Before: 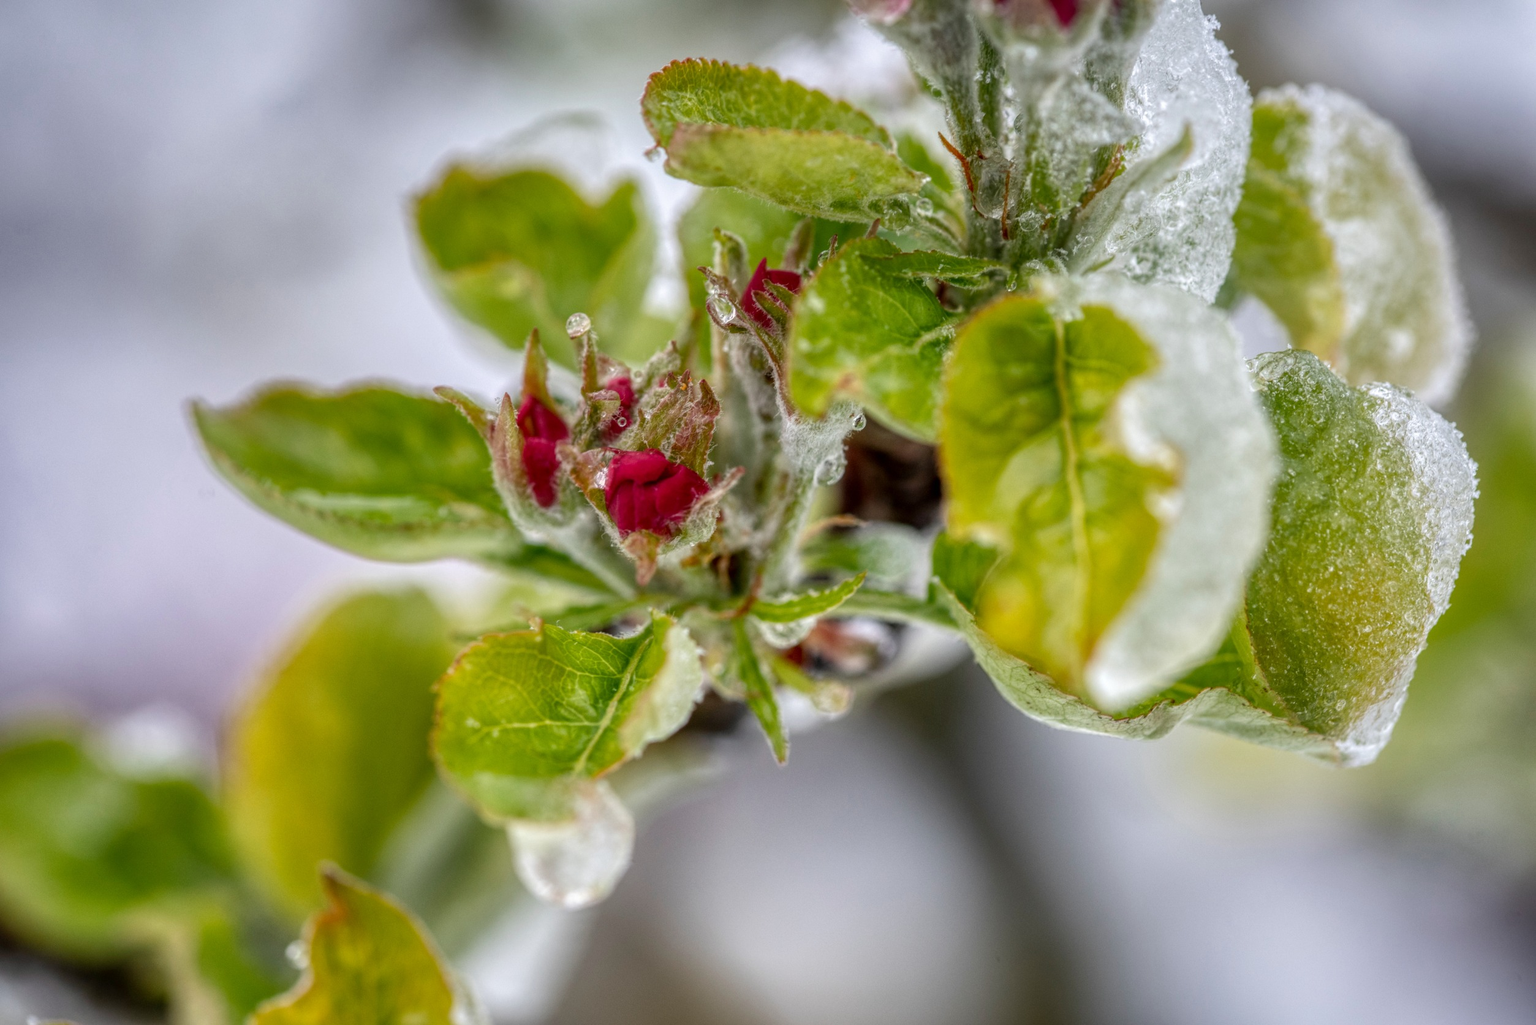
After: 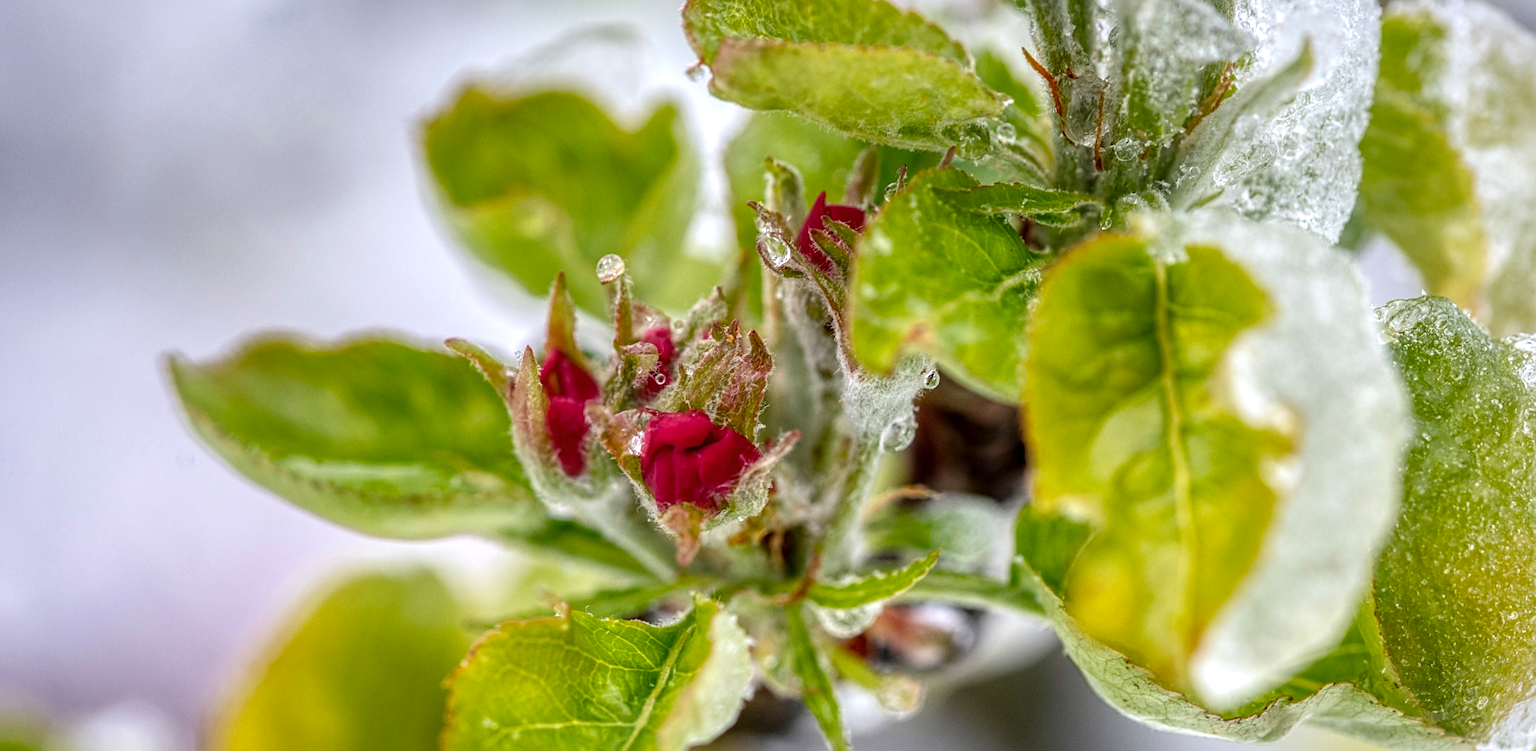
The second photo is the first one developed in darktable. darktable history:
sharpen: on, module defaults
crop: left 2.931%, top 8.854%, right 9.625%, bottom 26.97%
color balance rgb: perceptual saturation grading › global saturation 0.225%, global vibrance 20%
exposure: exposure 0.299 EV, compensate highlight preservation false
